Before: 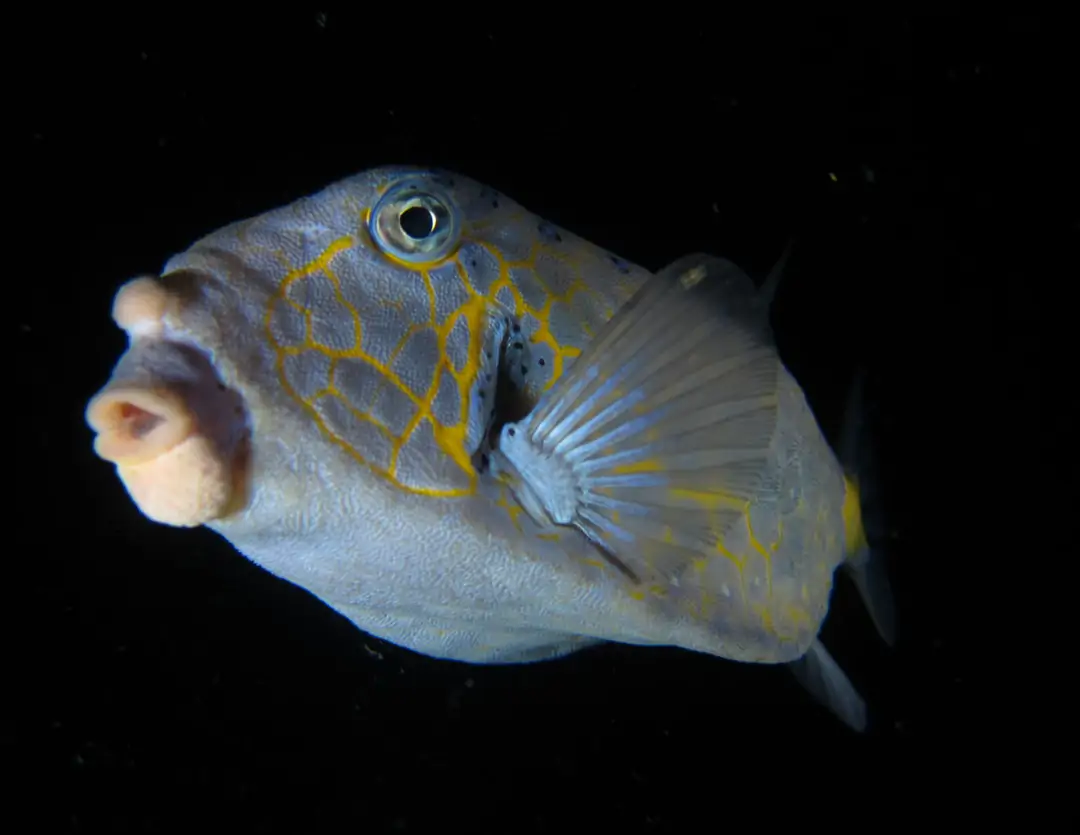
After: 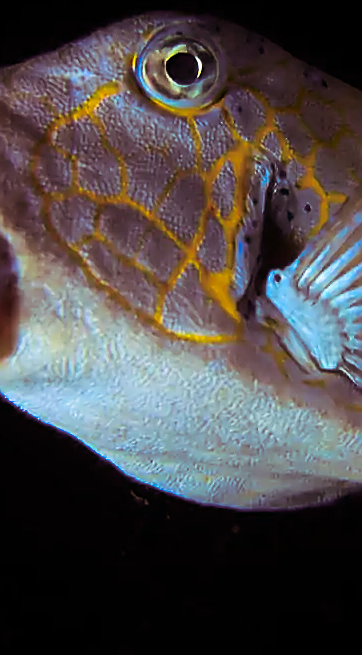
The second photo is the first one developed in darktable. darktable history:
crop and rotate: left 21.77%, top 18.528%, right 44.676%, bottom 2.997%
contrast brightness saturation: contrast 0.26, brightness 0.02, saturation 0.87
sharpen: radius 1.4, amount 1.25, threshold 0.7
white balance: red 1.045, blue 0.932
split-toning: shadows › saturation 0.41, highlights › saturation 0, compress 33.55%
